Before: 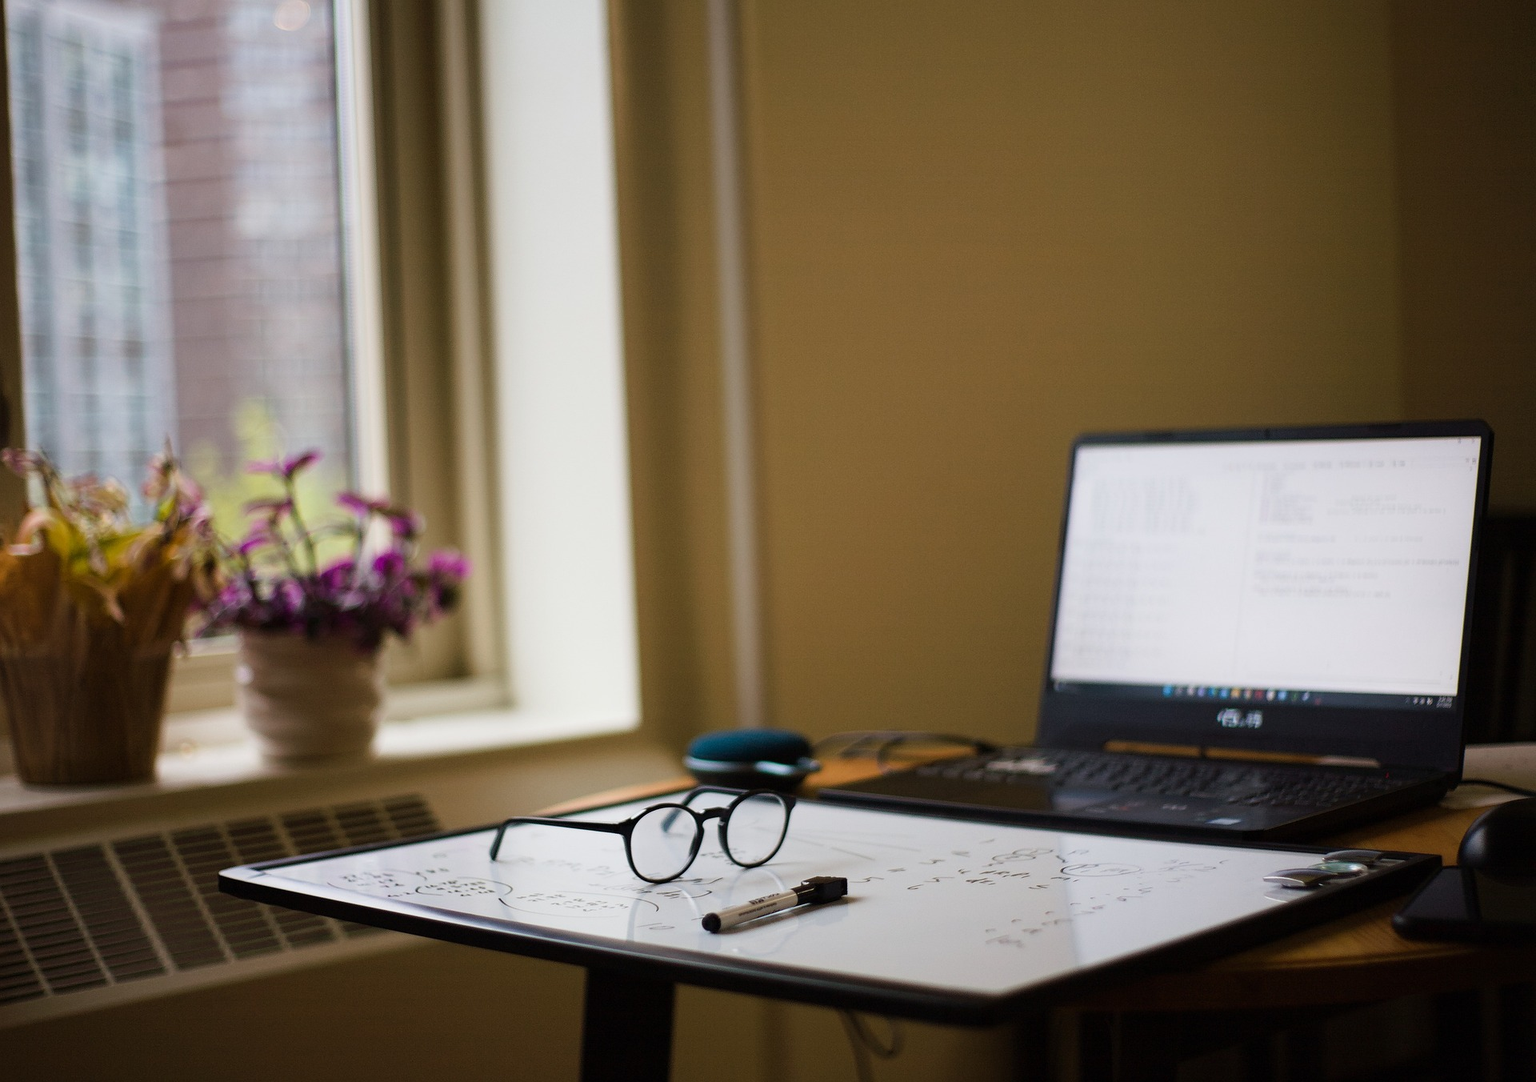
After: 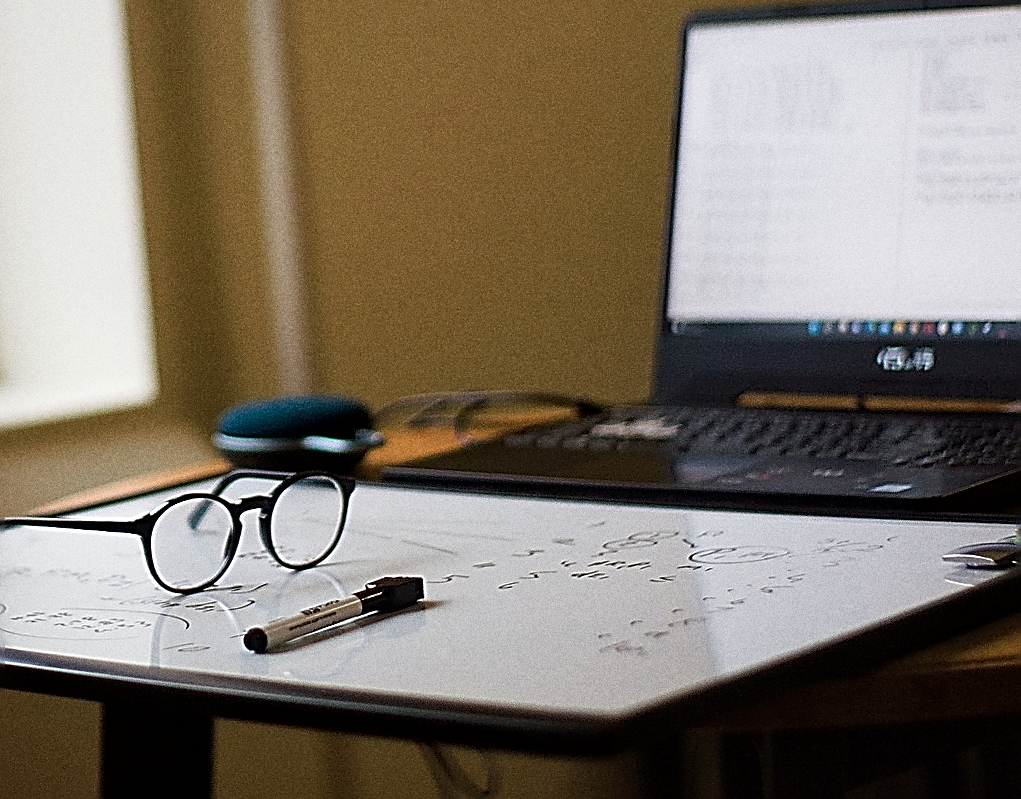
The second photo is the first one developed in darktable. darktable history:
local contrast: mode bilateral grid, contrast 20, coarseness 50, detail 140%, midtone range 0.2
rotate and perspective: rotation -2.29°, automatic cropping off
grain: coarseness 0.09 ISO, strength 40%
sharpen: amount 2
crop: left 34.479%, top 38.822%, right 13.718%, bottom 5.172%
